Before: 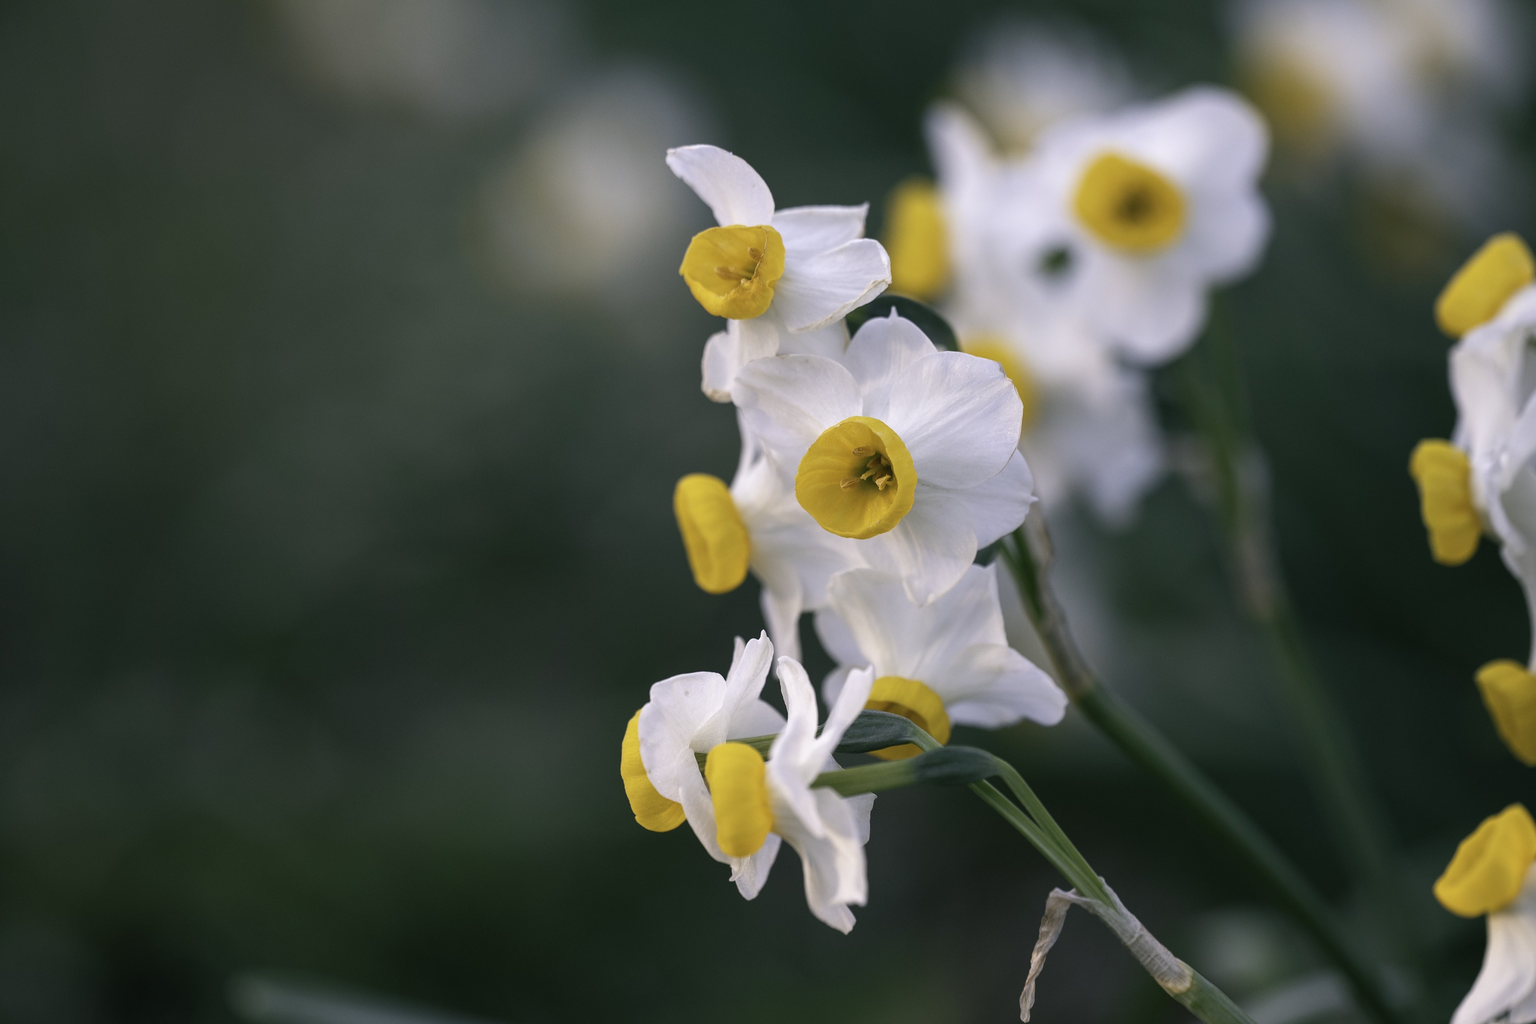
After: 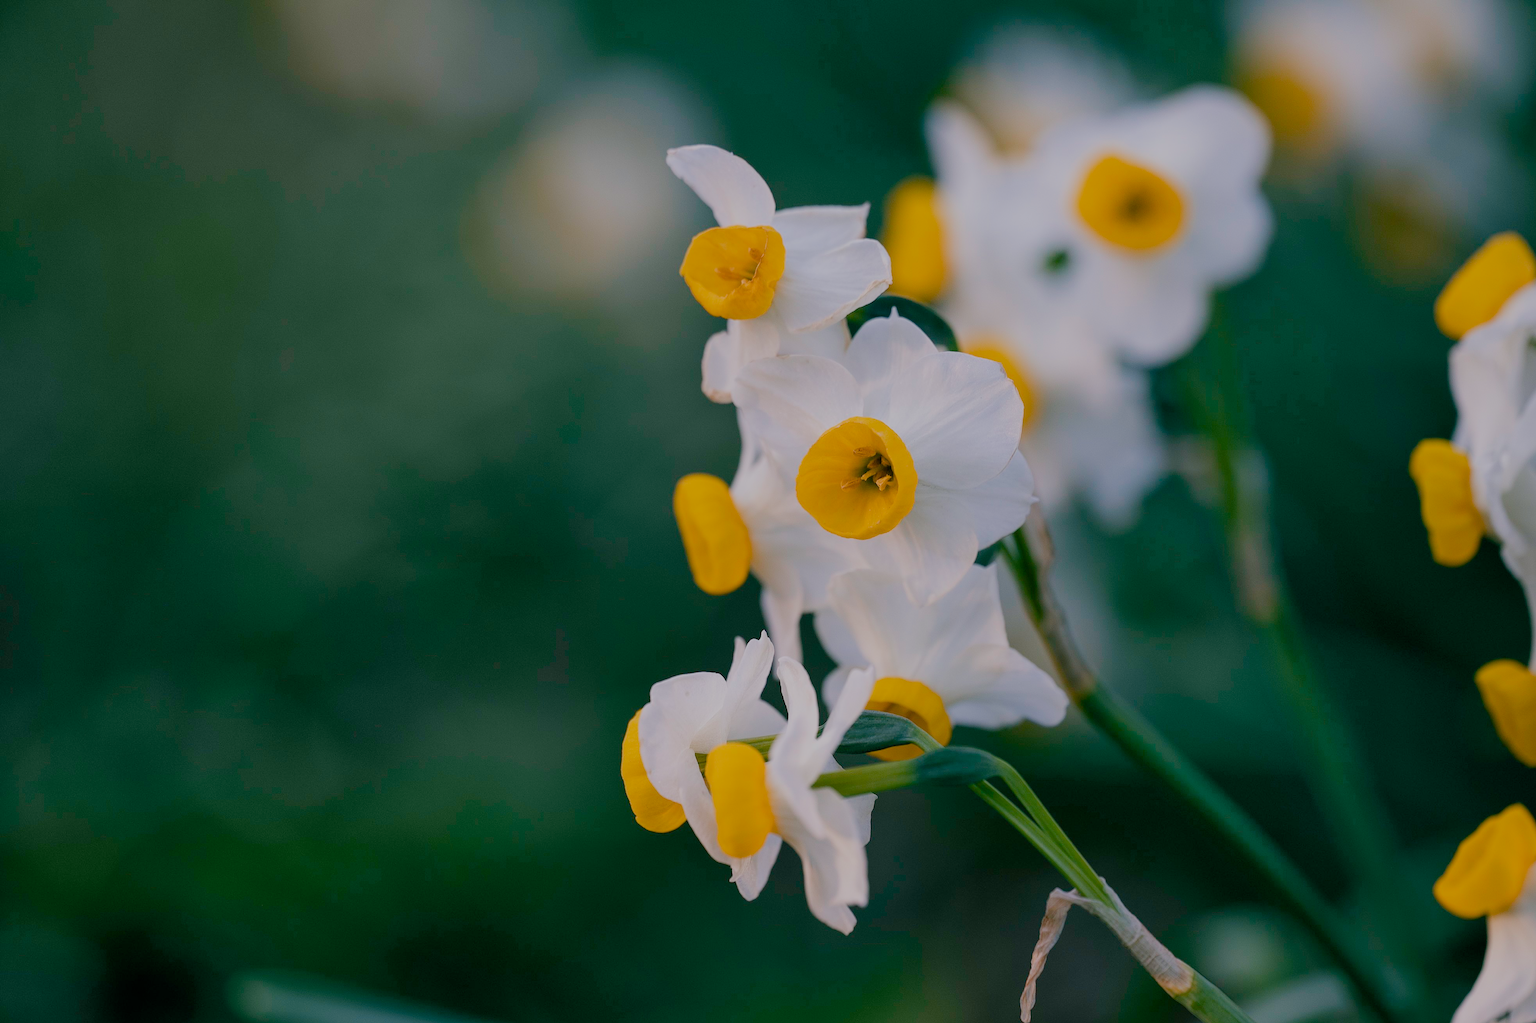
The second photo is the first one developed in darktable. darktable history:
filmic rgb: middle gray luminance 17.78%, black relative exposure -7.53 EV, white relative exposure 8.47 EV, target black luminance 0%, hardness 2.23, latitude 19.1%, contrast 0.882, highlights saturation mix 6.39%, shadows ↔ highlights balance 10.64%
color balance rgb: perceptual saturation grading › global saturation 20%, perceptual saturation grading › highlights -25.892%, perceptual saturation grading › shadows 49.857%, global vibrance 20%
tone equalizer: -8 EV 0.263 EV, -7 EV 0.409 EV, -6 EV 0.39 EV, -5 EV 0.257 EV, -3 EV -0.264 EV, -2 EV -0.44 EV, -1 EV -0.414 EV, +0 EV -0.234 EV
sharpen: radius 1.278, amount 0.3, threshold 0.136
